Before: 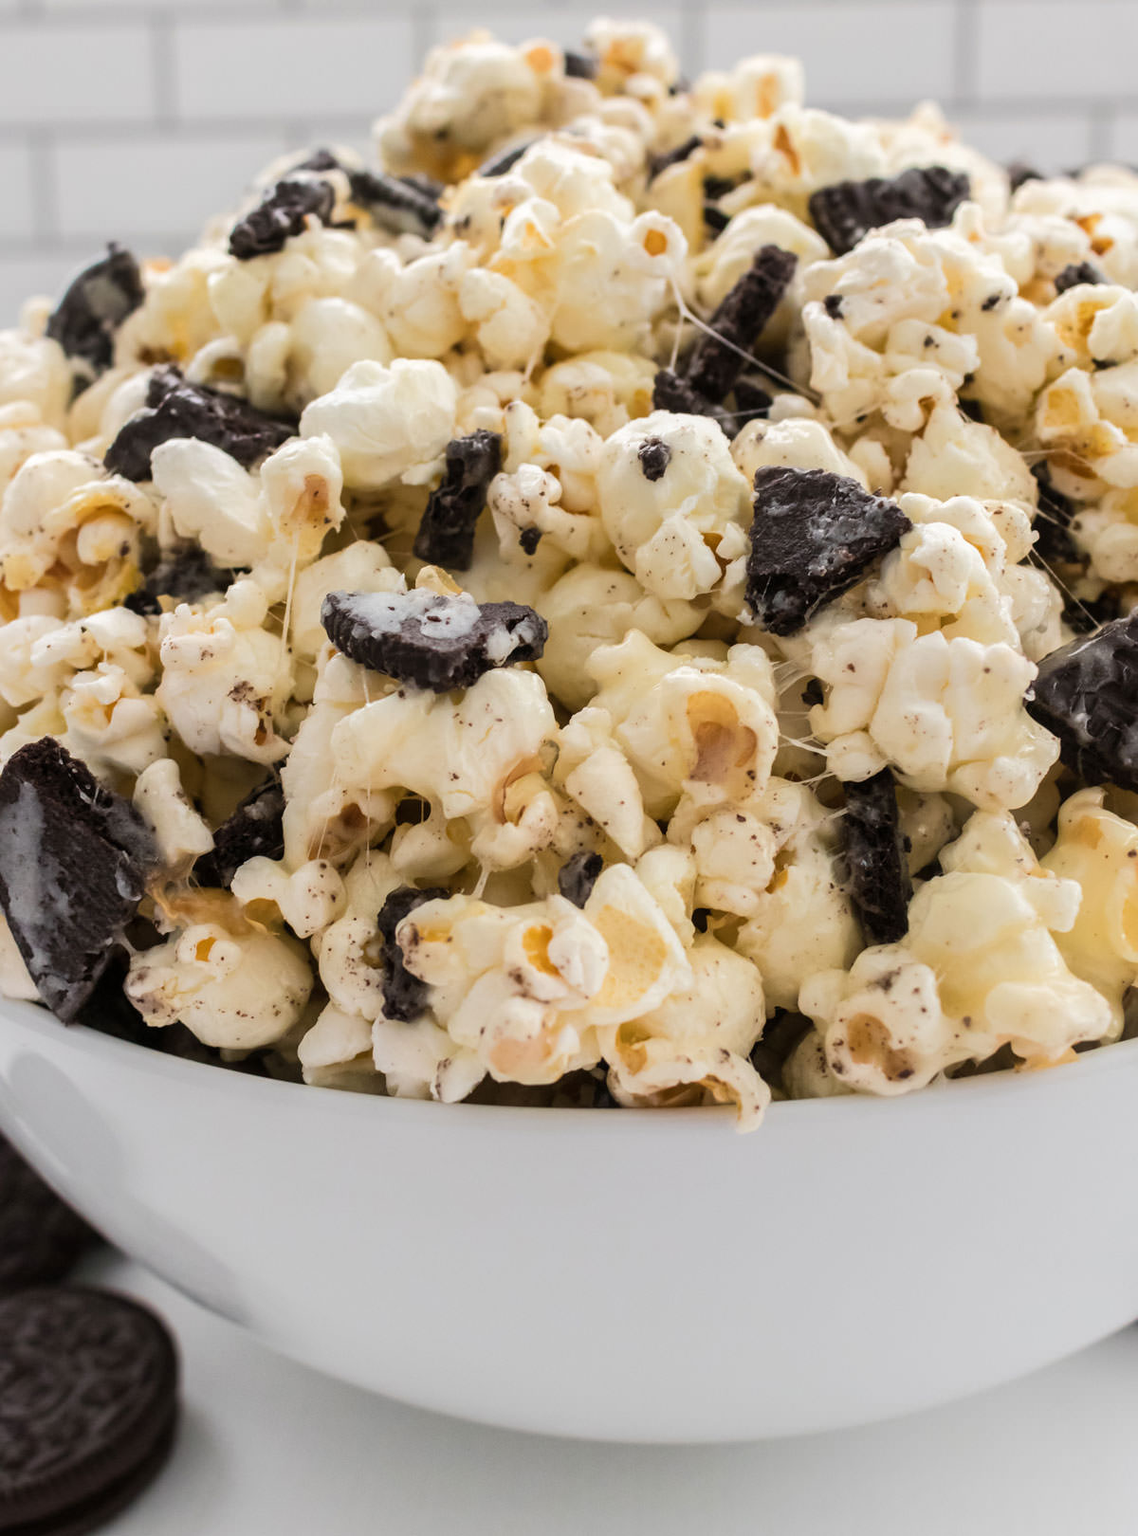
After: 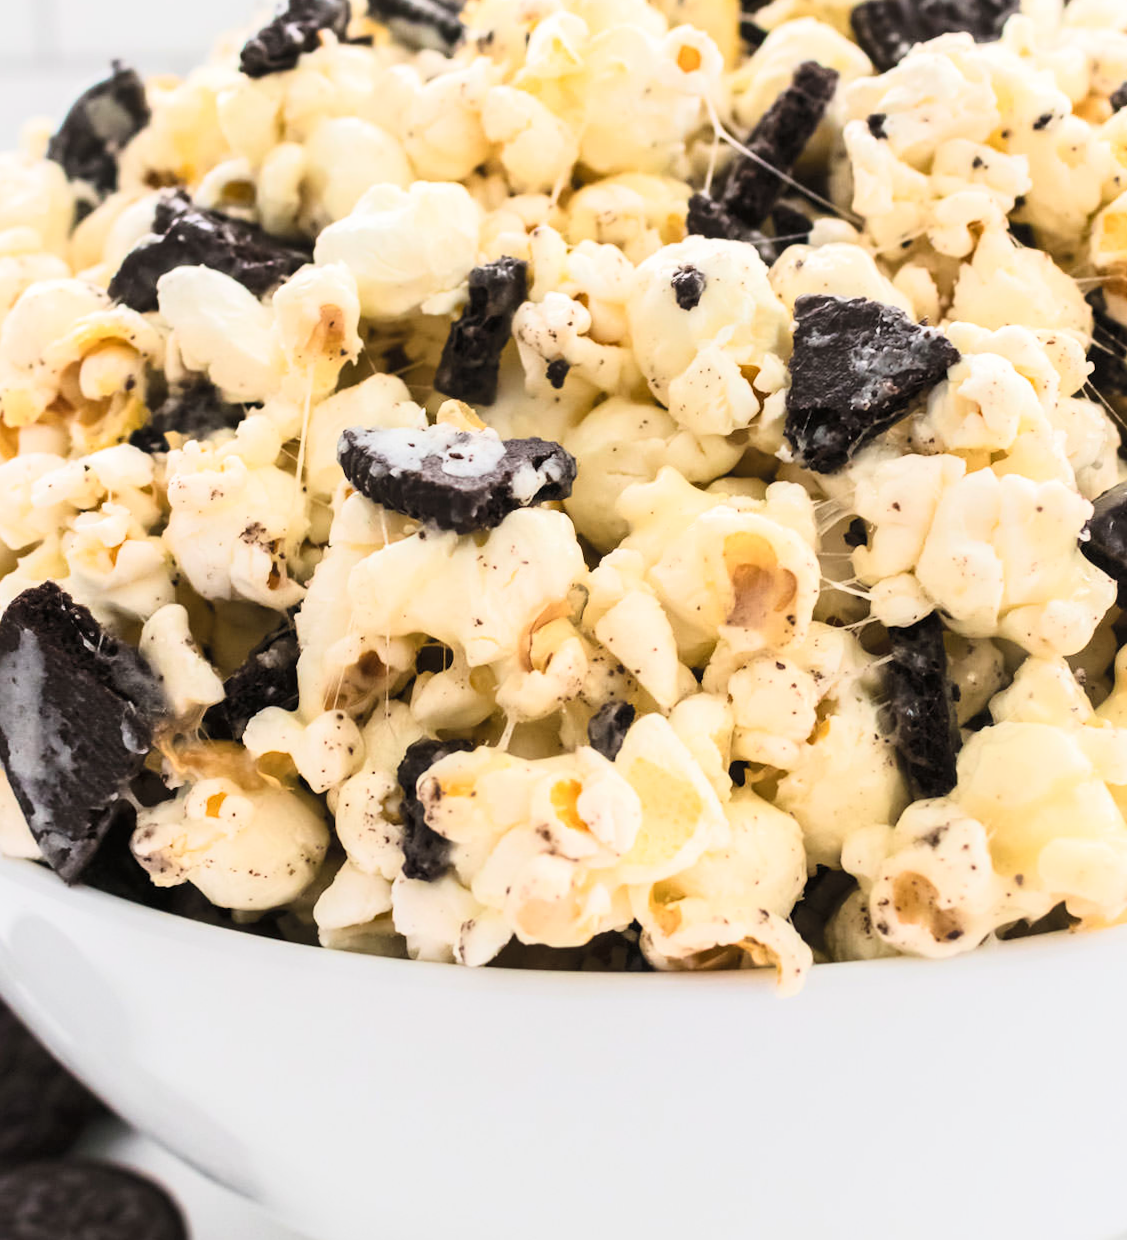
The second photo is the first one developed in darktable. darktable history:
tone curve: curves: ch0 [(0, 0) (0.003, 0.013) (0.011, 0.02) (0.025, 0.037) (0.044, 0.068) (0.069, 0.108) (0.1, 0.138) (0.136, 0.168) (0.177, 0.203) (0.224, 0.241) (0.277, 0.281) (0.335, 0.328) (0.399, 0.382) (0.468, 0.448) (0.543, 0.519) (0.623, 0.603) (0.709, 0.705) (0.801, 0.808) (0.898, 0.903) (1, 1)], color space Lab, independent channels, preserve colors none
crop and rotate: angle 0.113°, top 12.063%, right 5.815%, bottom 11.135%
base curve: curves: ch0 [(0, 0) (0.028, 0.03) (0.121, 0.232) (0.46, 0.748) (0.859, 0.968) (1, 1)]
